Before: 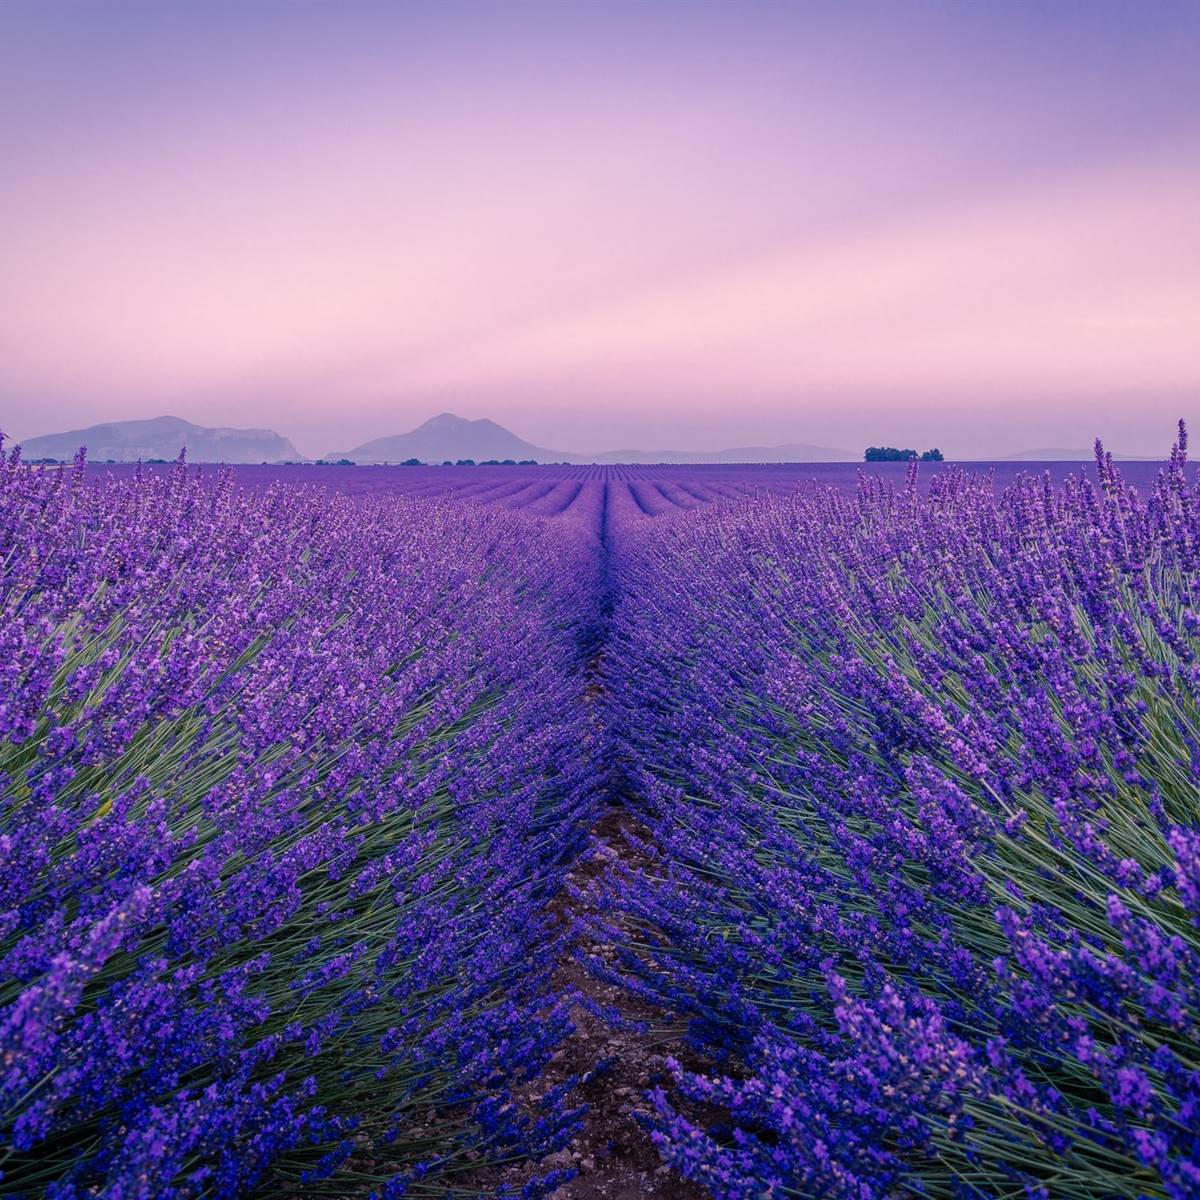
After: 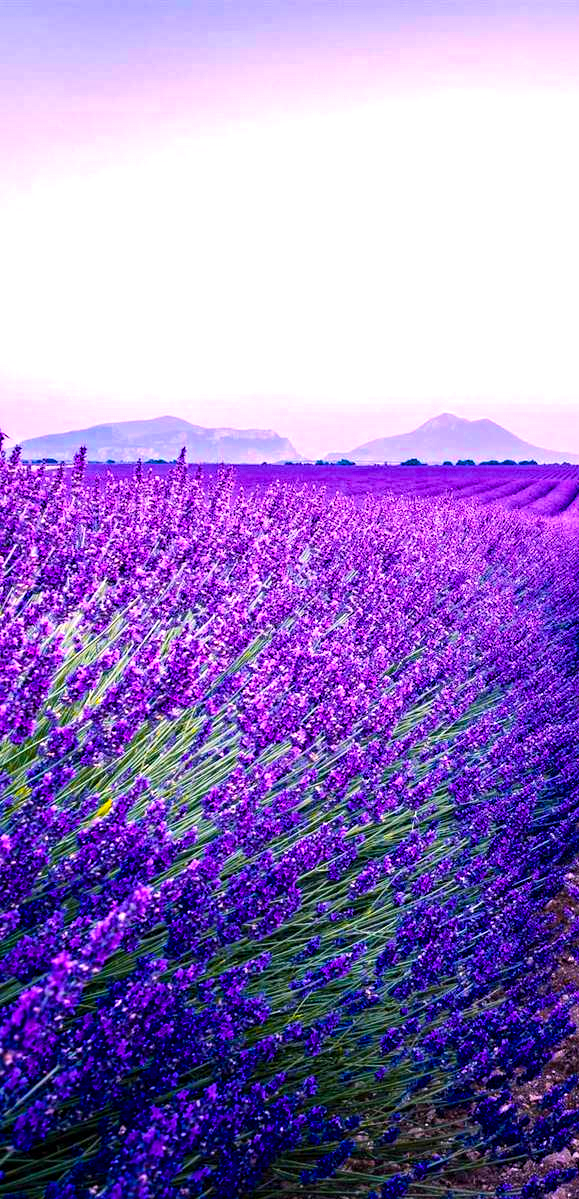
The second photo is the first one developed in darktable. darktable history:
local contrast: mode bilateral grid, contrast 20, coarseness 51, detail 119%, midtone range 0.2
crop and rotate: left 0.013%, top 0%, right 51.702%
contrast brightness saturation: contrast 0.107, saturation -0.177
exposure: black level correction 0, exposure 1.199 EV, compensate exposure bias true, compensate highlight preservation false
haze removal: strength 0.256, distance 0.248, compatibility mode true, adaptive false
color balance rgb: shadows lift › chroma 2.012%, shadows lift › hue 137.96°, power › luminance -3.593%, power › chroma 0.585%, power › hue 42.18°, perceptual saturation grading › global saturation 99.442%, perceptual brilliance grading › highlights 9.282%, perceptual brilliance grading › mid-tones 5.135%
tone equalizer: edges refinement/feathering 500, mask exposure compensation -1.57 EV, preserve details no
